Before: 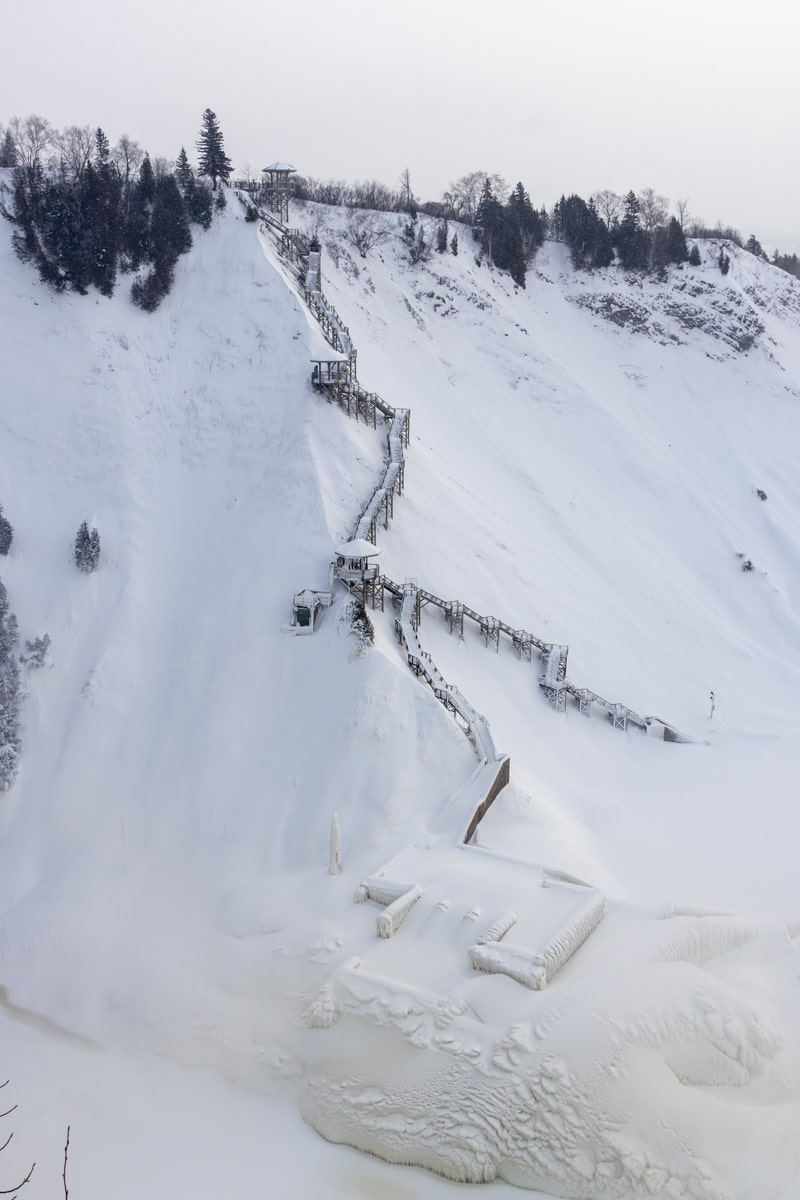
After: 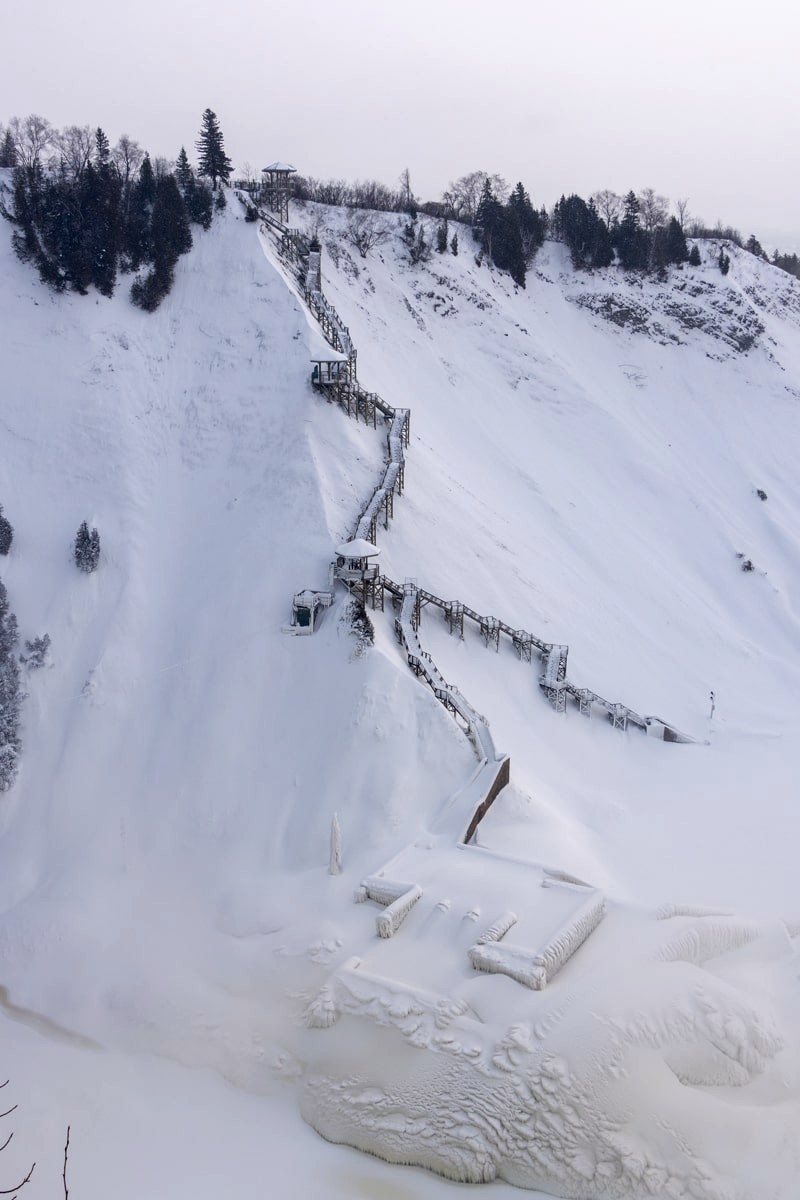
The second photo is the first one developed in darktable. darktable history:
white balance: red 1.009, blue 1.027
contrast brightness saturation: contrast 0.07, brightness -0.13, saturation 0.06
